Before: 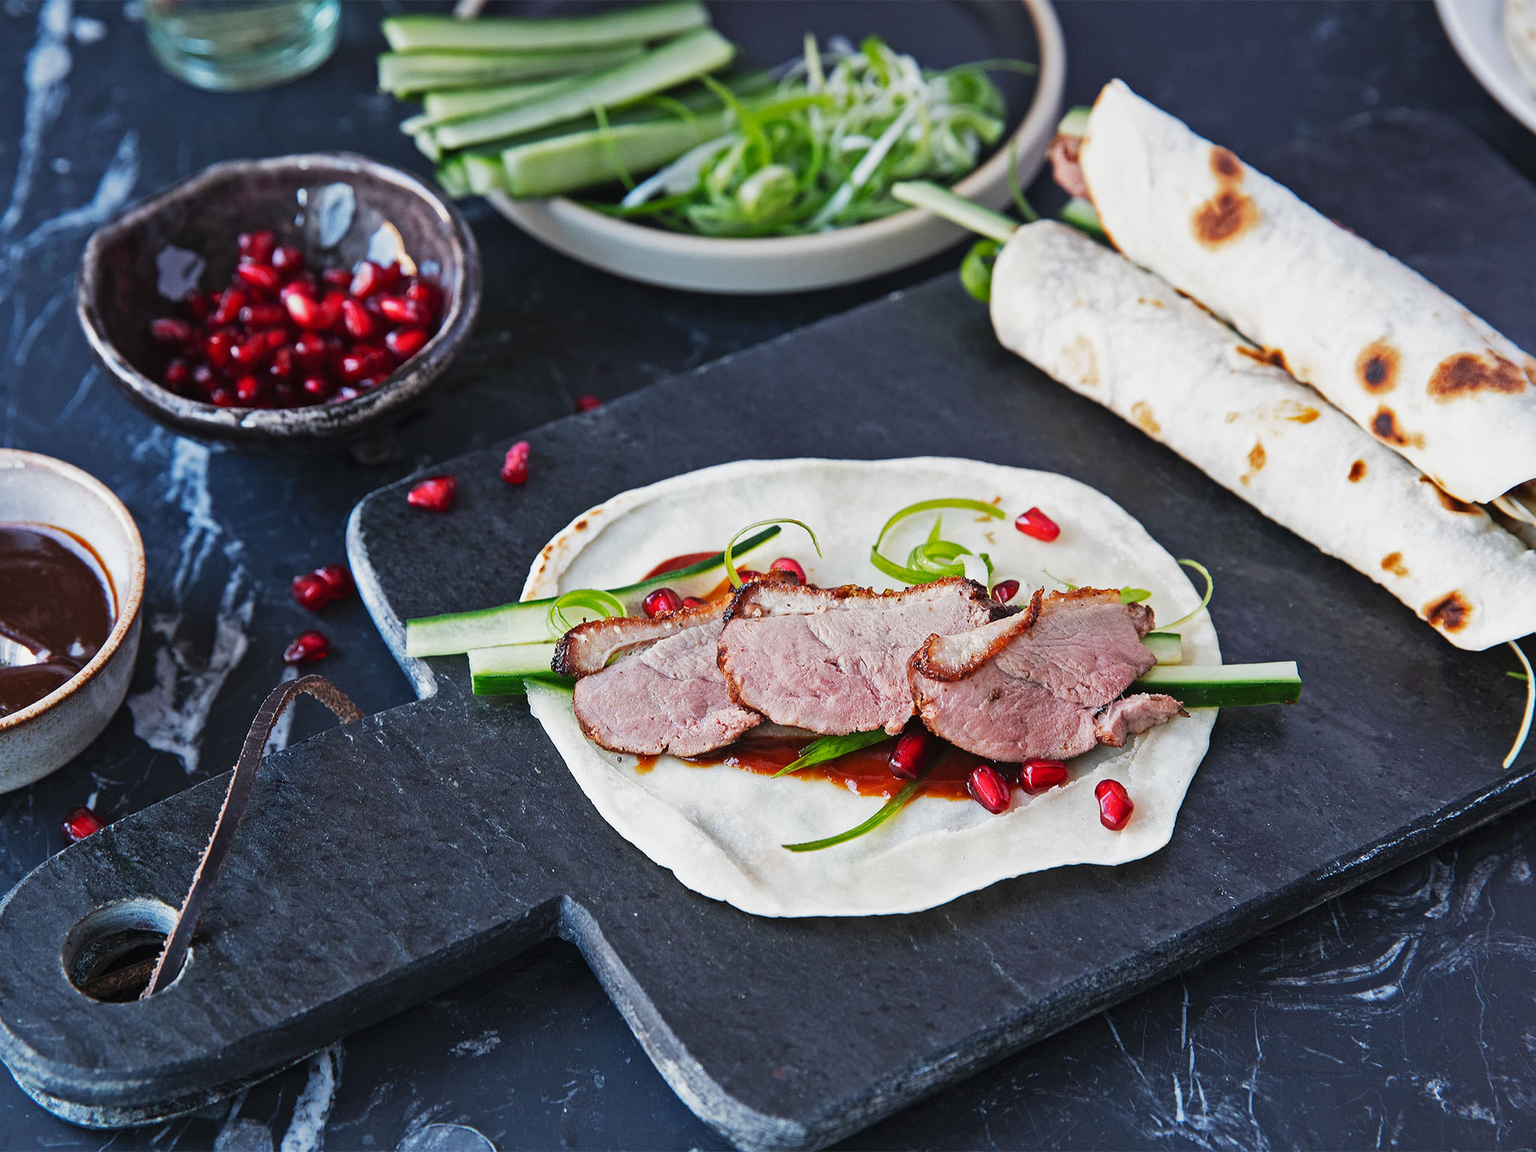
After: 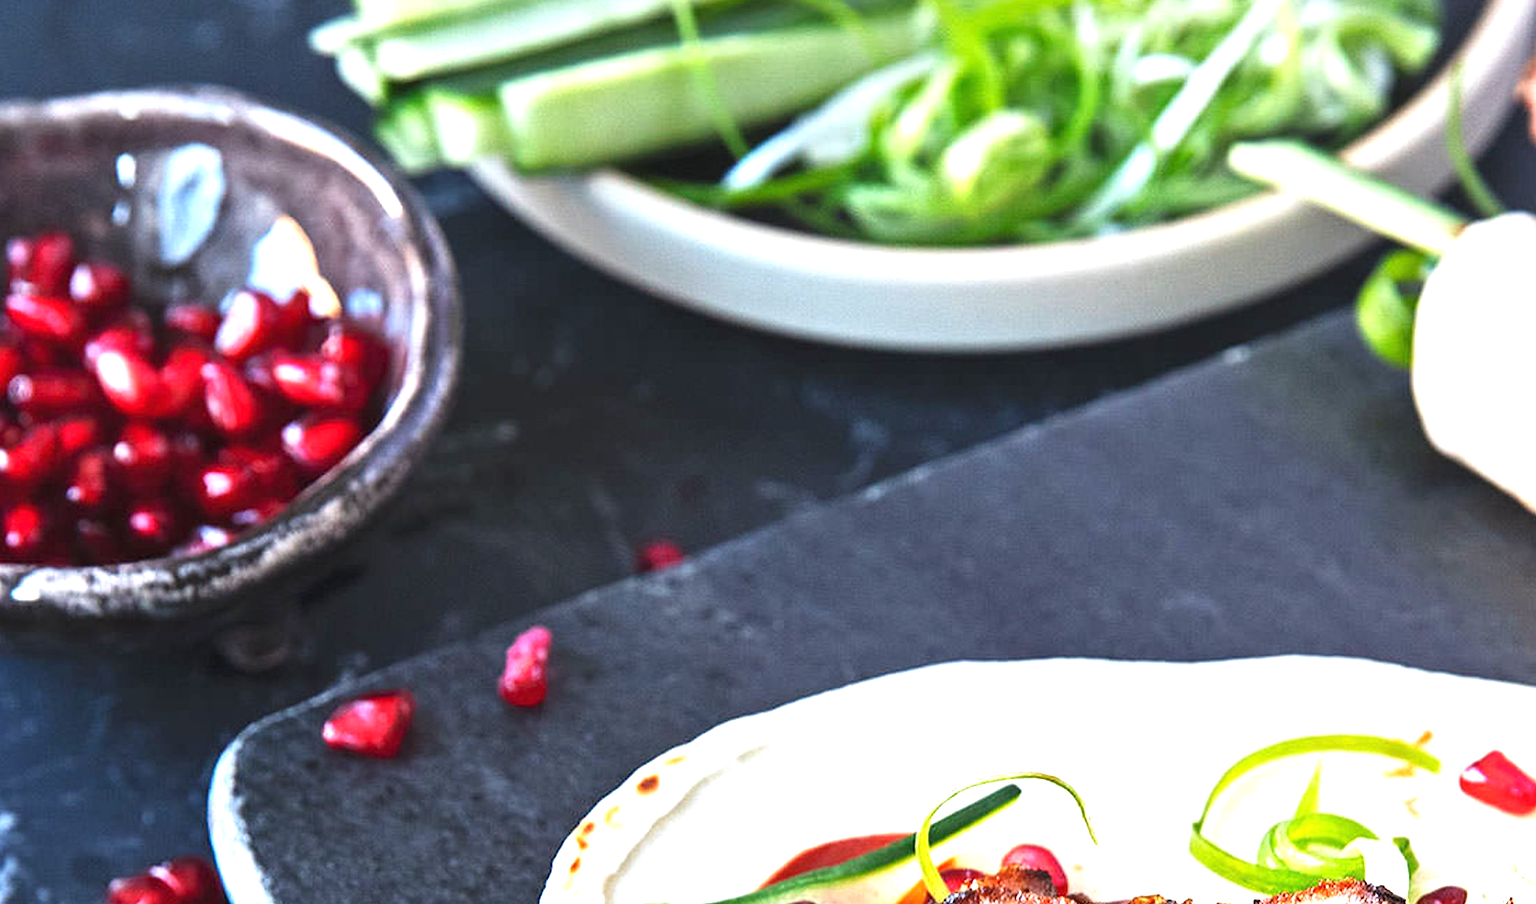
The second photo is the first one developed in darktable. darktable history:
exposure: black level correction 0, exposure 1.2 EV, compensate exposure bias true, compensate highlight preservation false
crop: left 15.303%, top 9.216%, right 31.193%, bottom 48.79%
